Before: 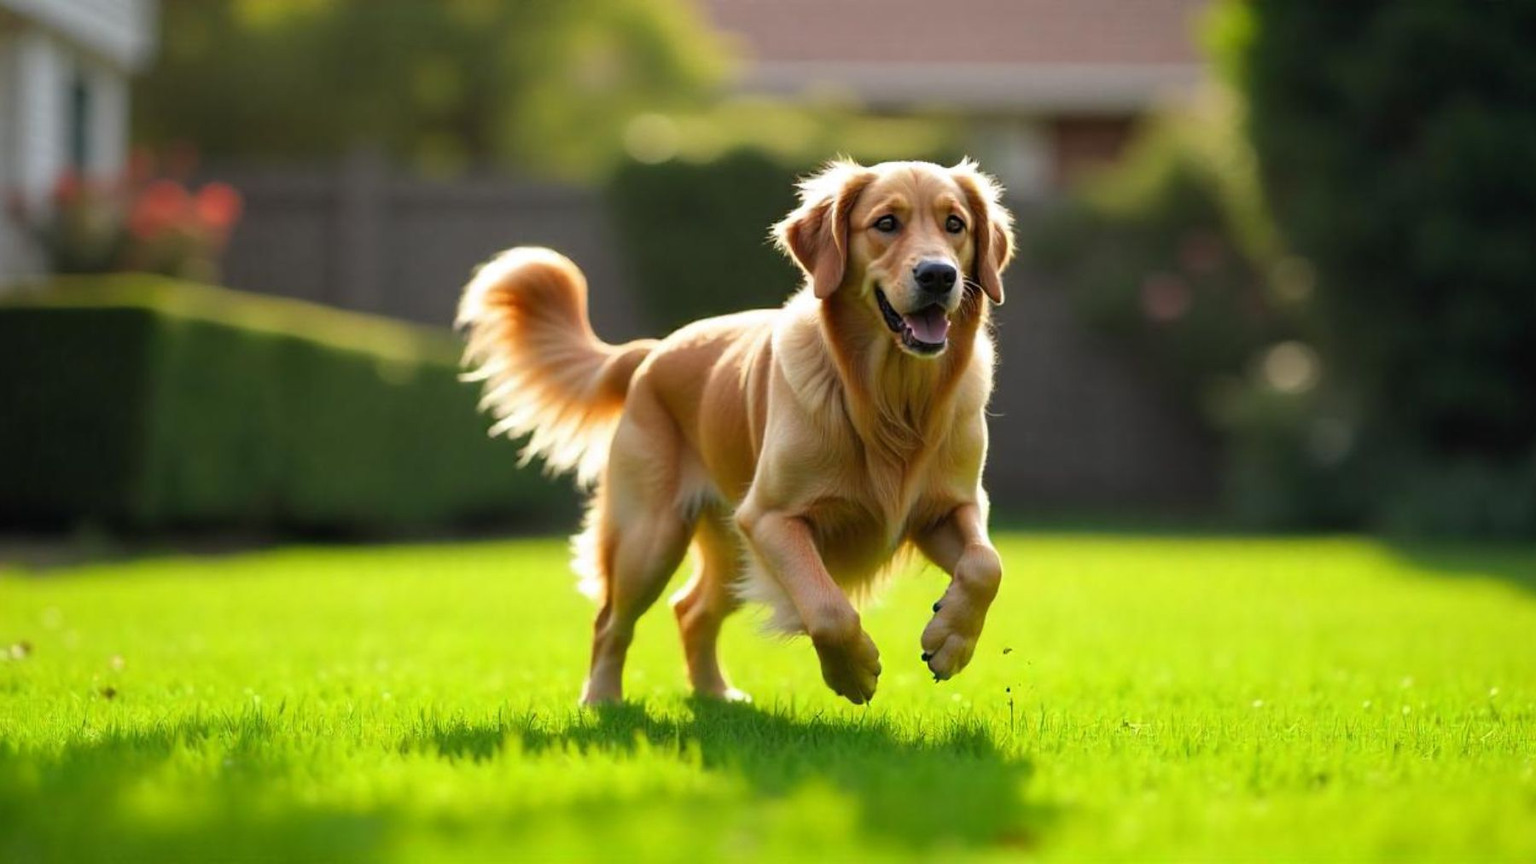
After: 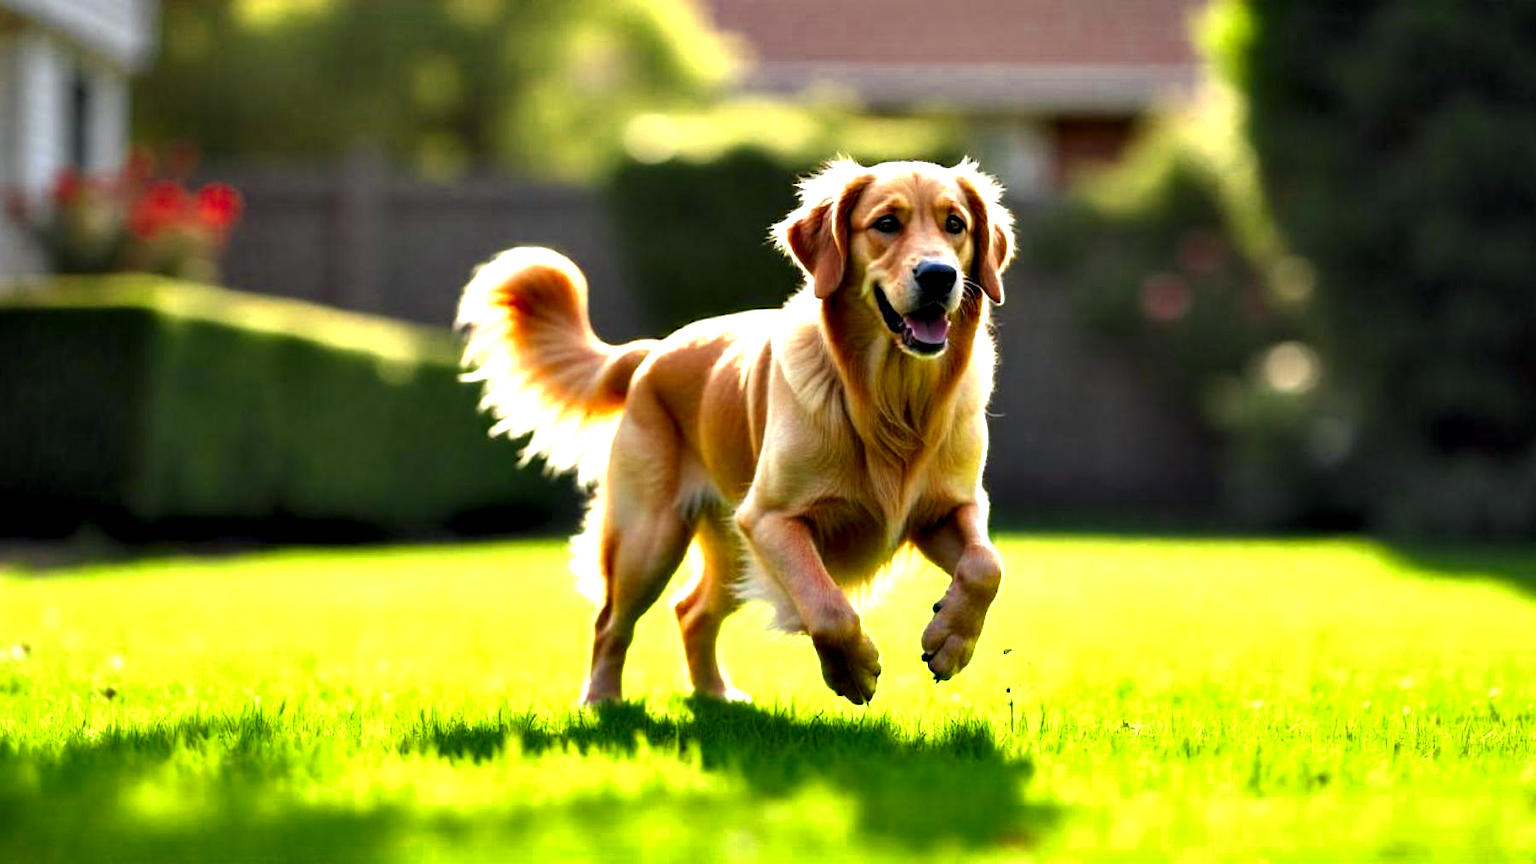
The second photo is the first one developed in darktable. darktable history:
contrast equalizer: y [[0.6 ×6], [0.55 ×6], [0 ×6], [0 ×6], [0 ×6]]
color zones: curves: ch0 [(0.004, 0.305) (0.261, 0.623) (0.389, 0.399) (0.708, 0.571) (0.947, 0.34)]; ch1 [(0.025, 0.645) (0.229, 0.584) (0.326, 0.551) (0.484, 0.262) (0.757, 0.643)], mix 40.28%
color balance rgb: white fulcrum 1.01 EV, perceptual saturation grading › global saturation 0.961%, global vibrance 10.016%
